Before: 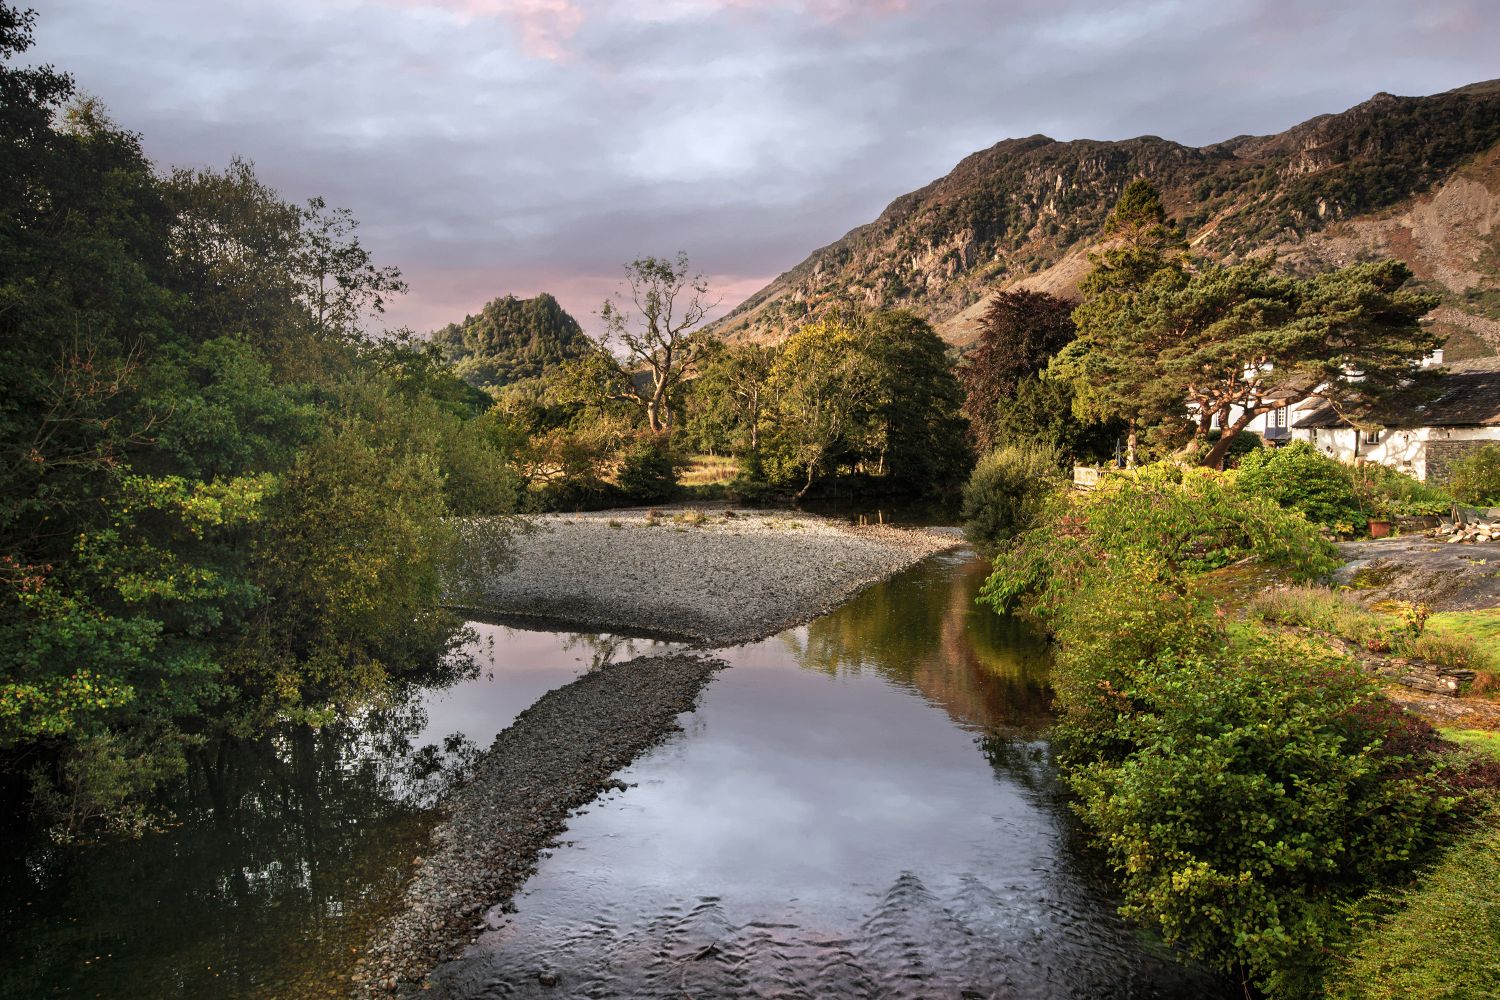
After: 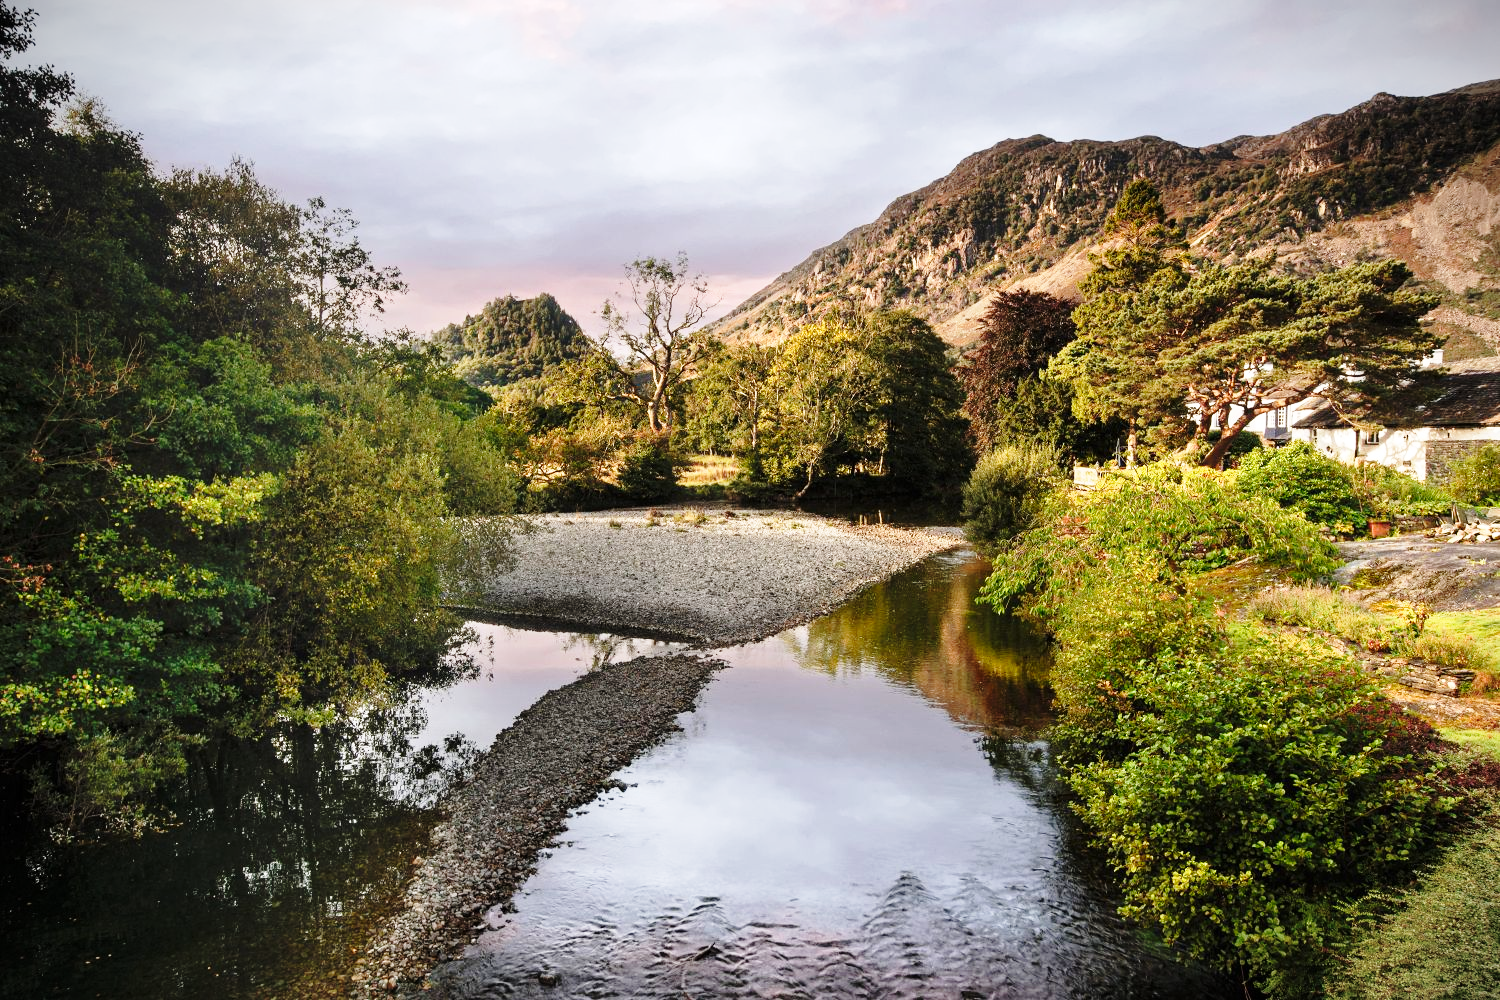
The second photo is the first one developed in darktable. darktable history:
base curve: curves: ch0 [(0, 0) (0.028, 0.03) (0.121, 0.232) (0.46, 0.748) (0.859, 0.968) (1, 1)], preserve colors none
vignetting: fall-off start 100.15%, width/height ratio 1.307
